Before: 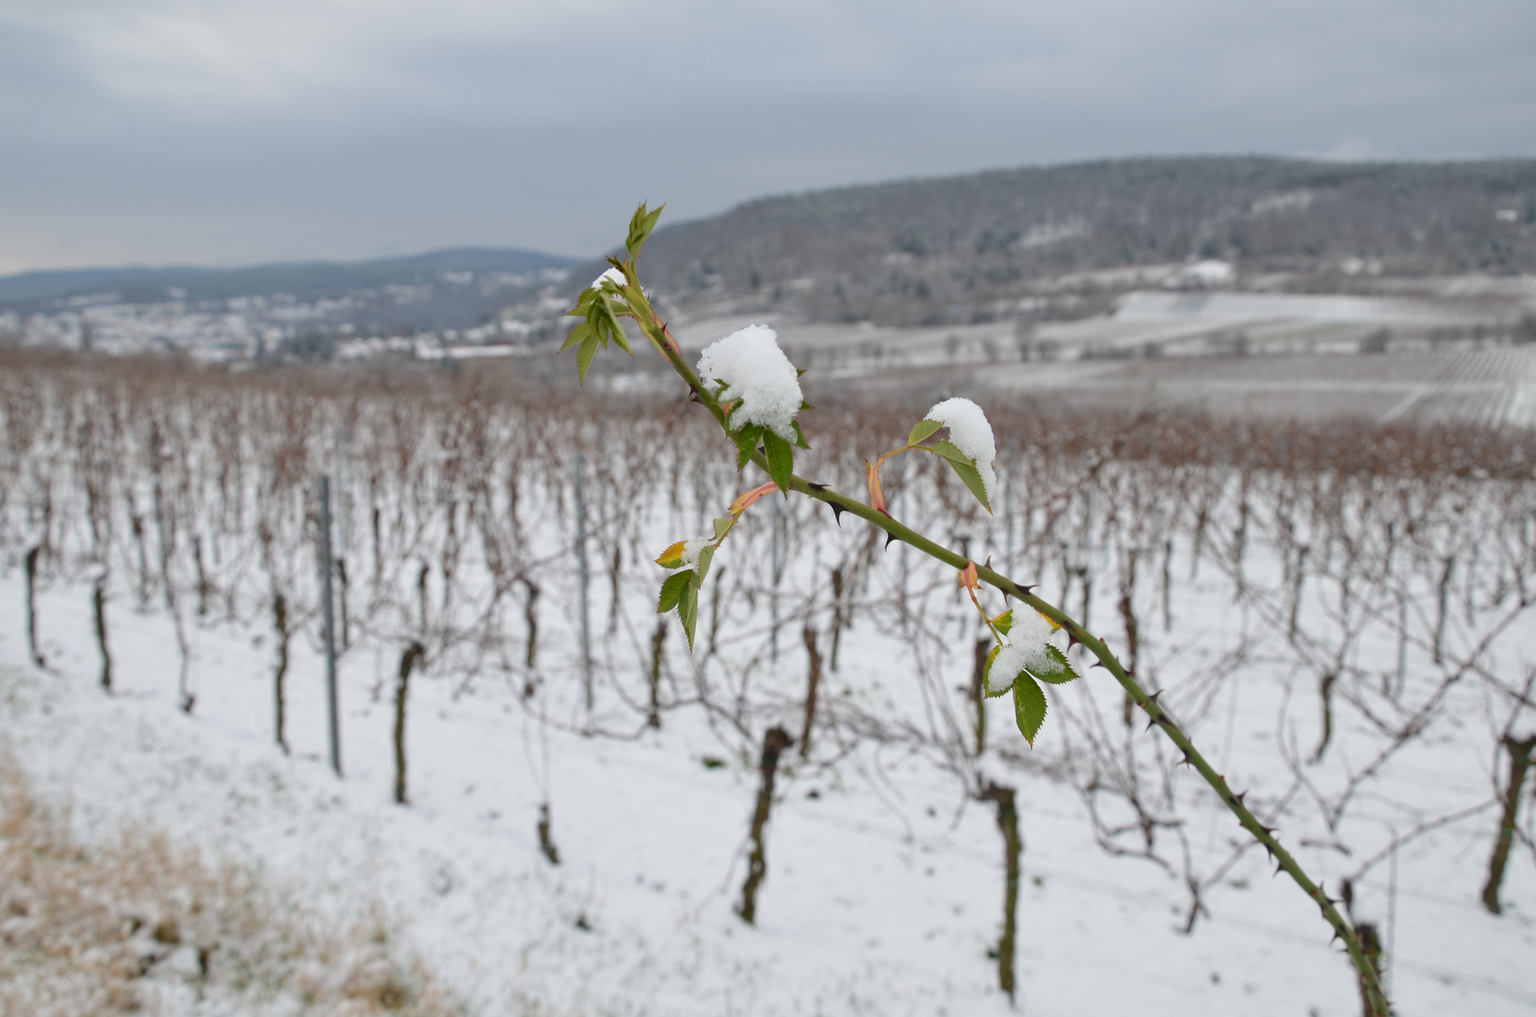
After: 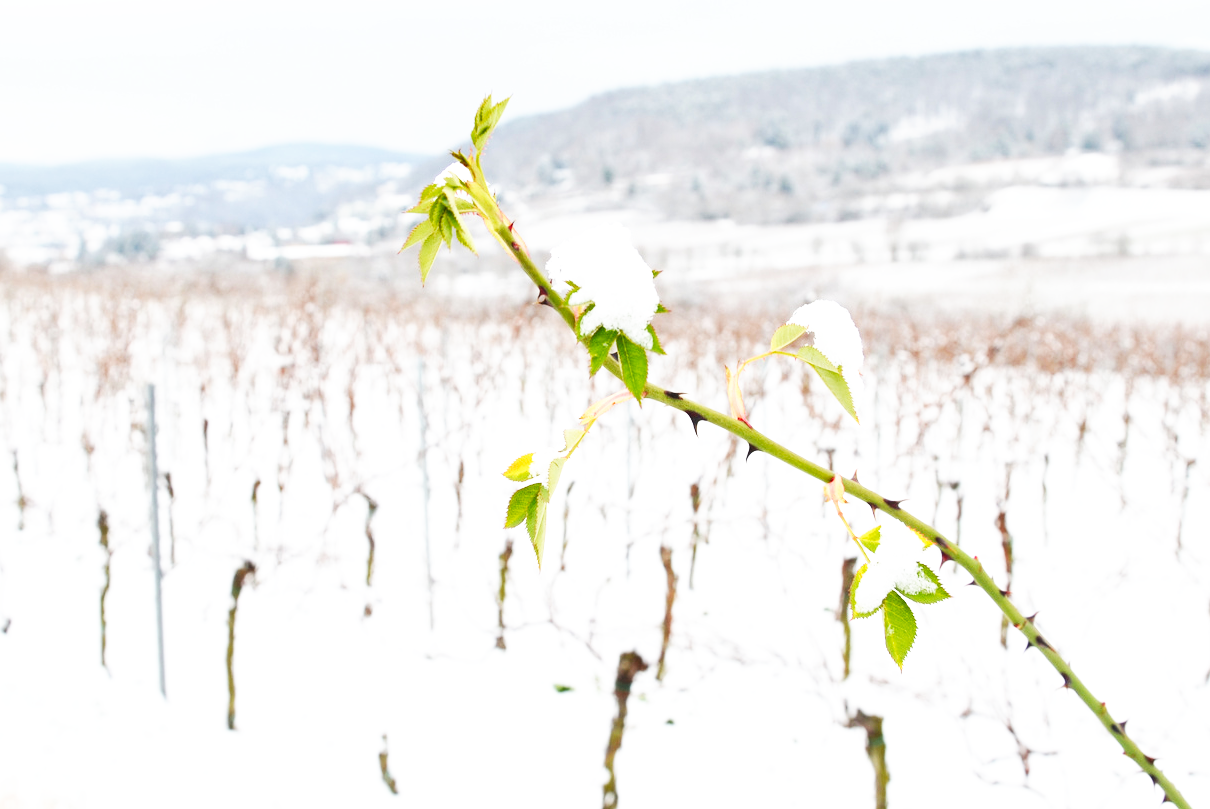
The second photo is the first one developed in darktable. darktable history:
base curve: curves: ch0 [(0, 0) (0.007, 0.004) (0.027, 0.03) (0.046, 0.07) (0.207, 0.54) (0.442, 0.872) (0.673, 0.972) (1, 1)], preserve colors none
exposure: black level correction 0, exposure 0.949 EV, compensate highlight preservation false
crop and rotate: left 11.95%, top 11.364%, right 13.859%, bottom 13.682%
